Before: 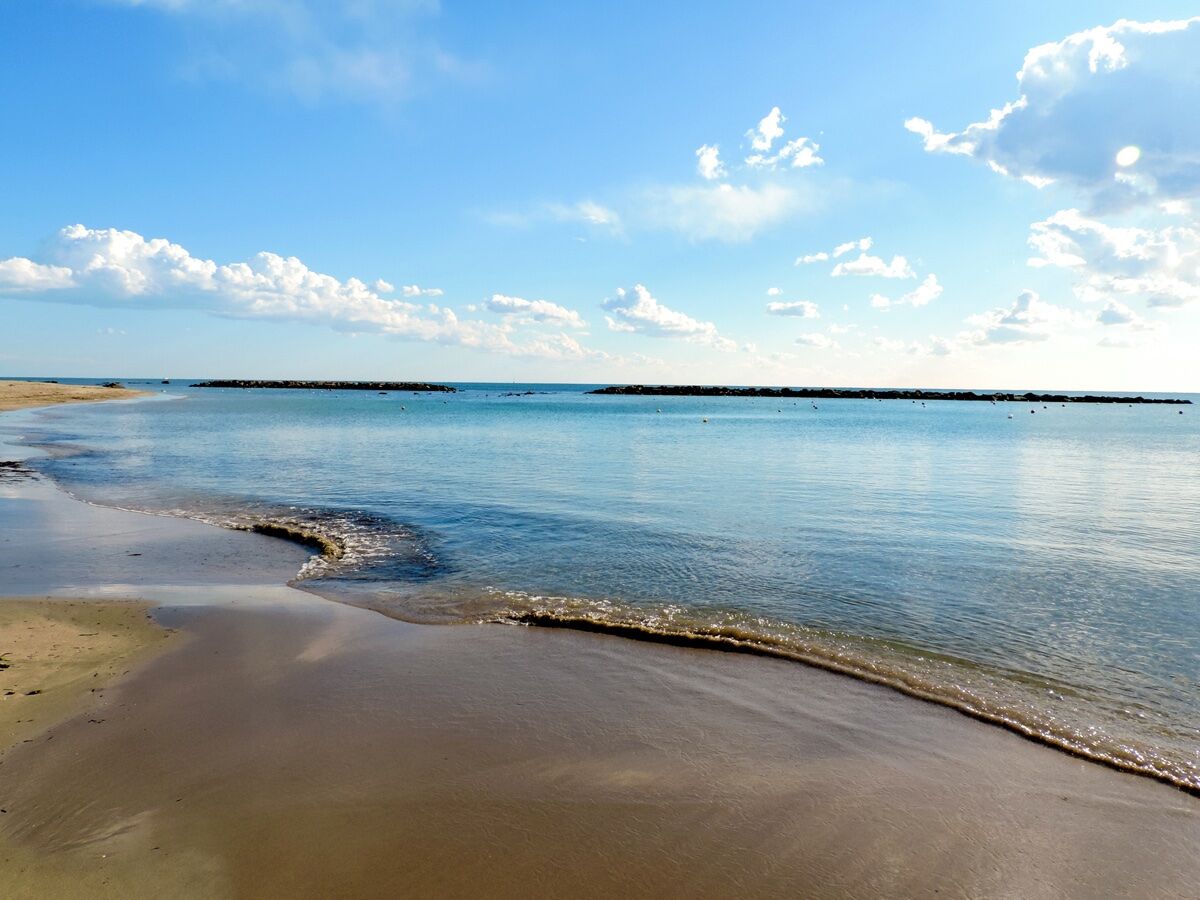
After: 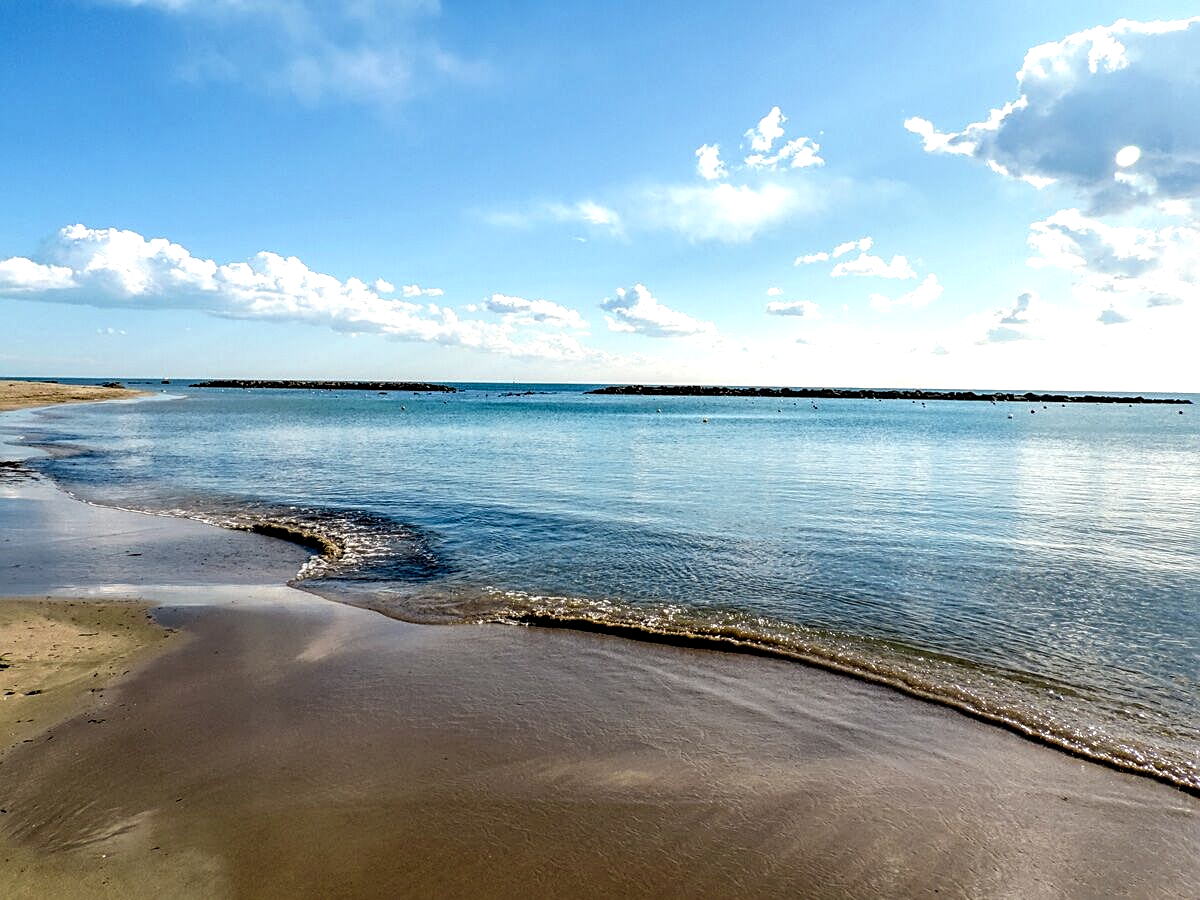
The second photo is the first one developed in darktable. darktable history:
sharpen: on, module defaults
local contrast: highlights 79%, shadows 56%, detail 175%, midtone range 0.433
